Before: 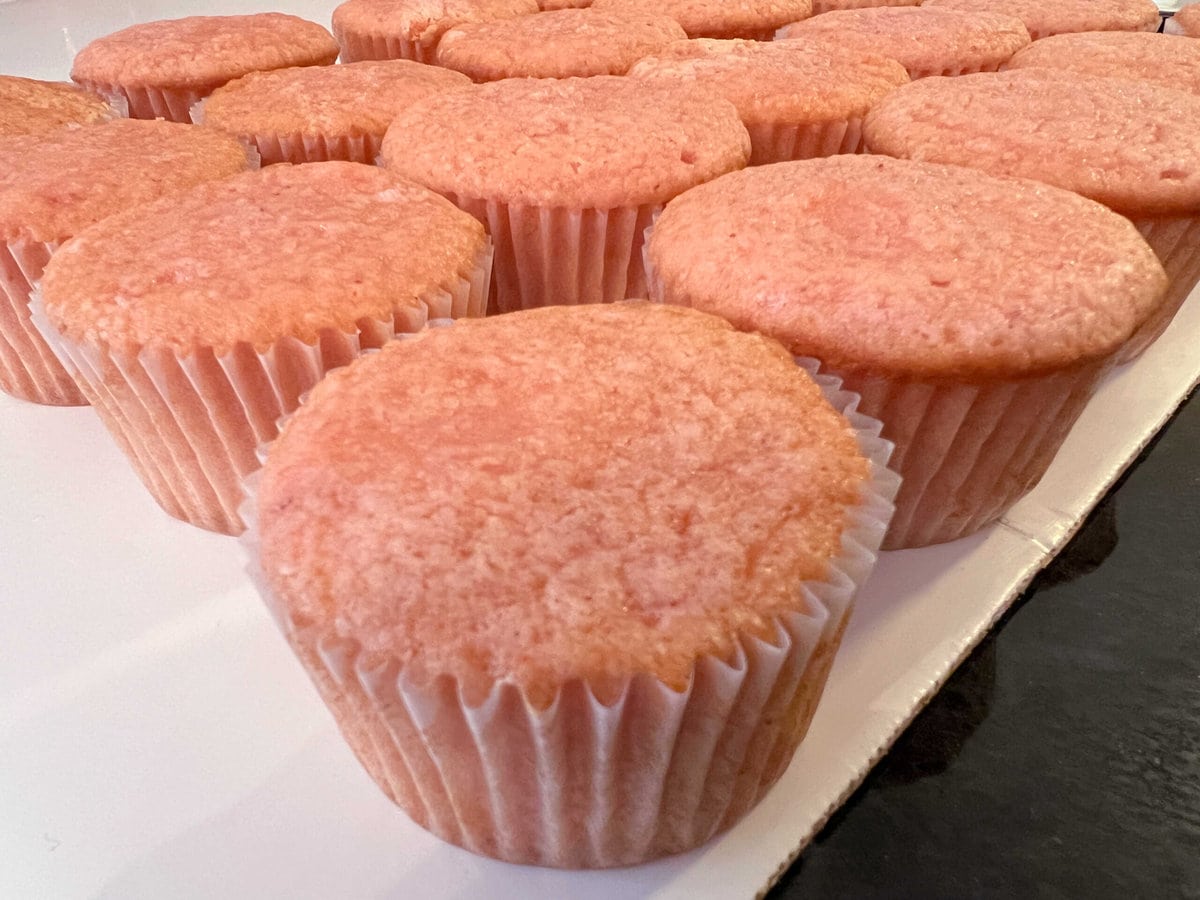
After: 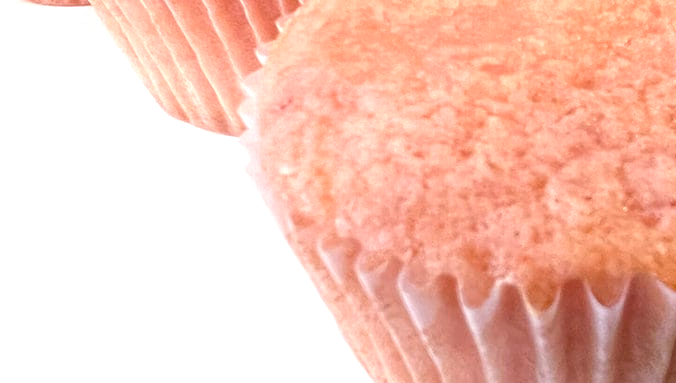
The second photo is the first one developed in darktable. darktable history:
crop: top 44.483%, right 43.593%, bottom 12.892%
exposure: exposure 0.648 EV, compensate highlight preservation false
